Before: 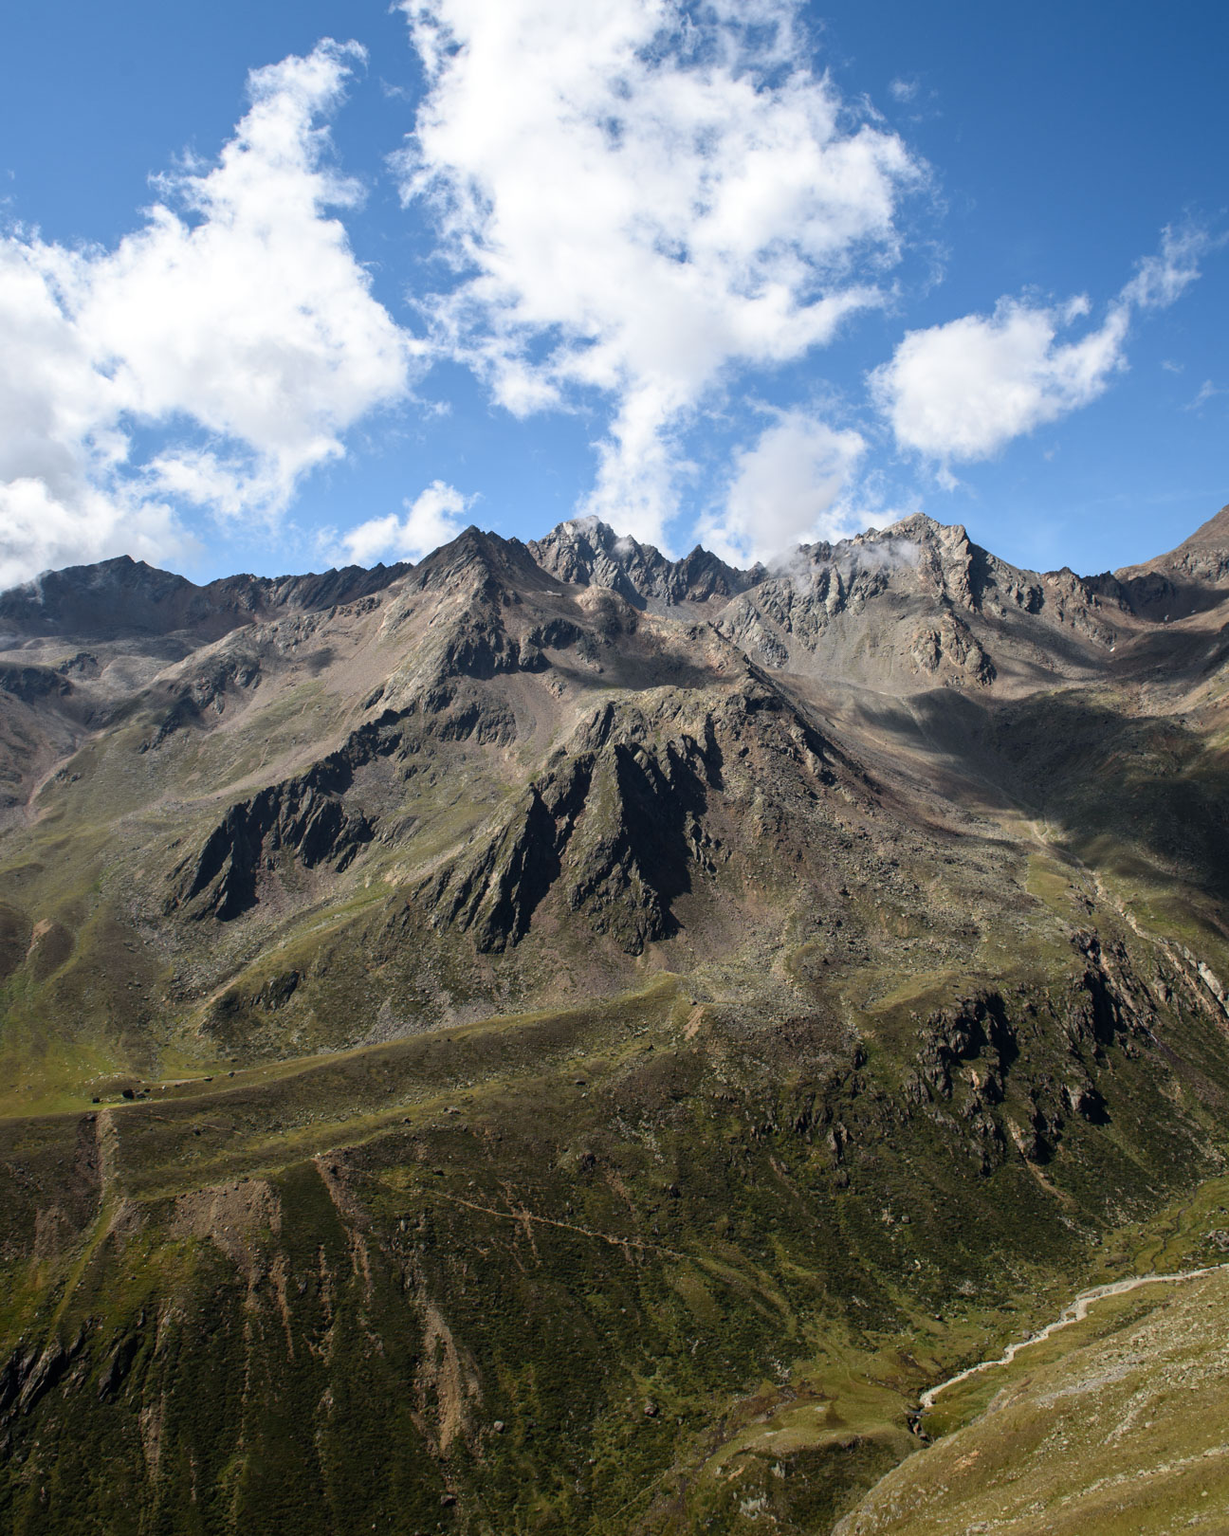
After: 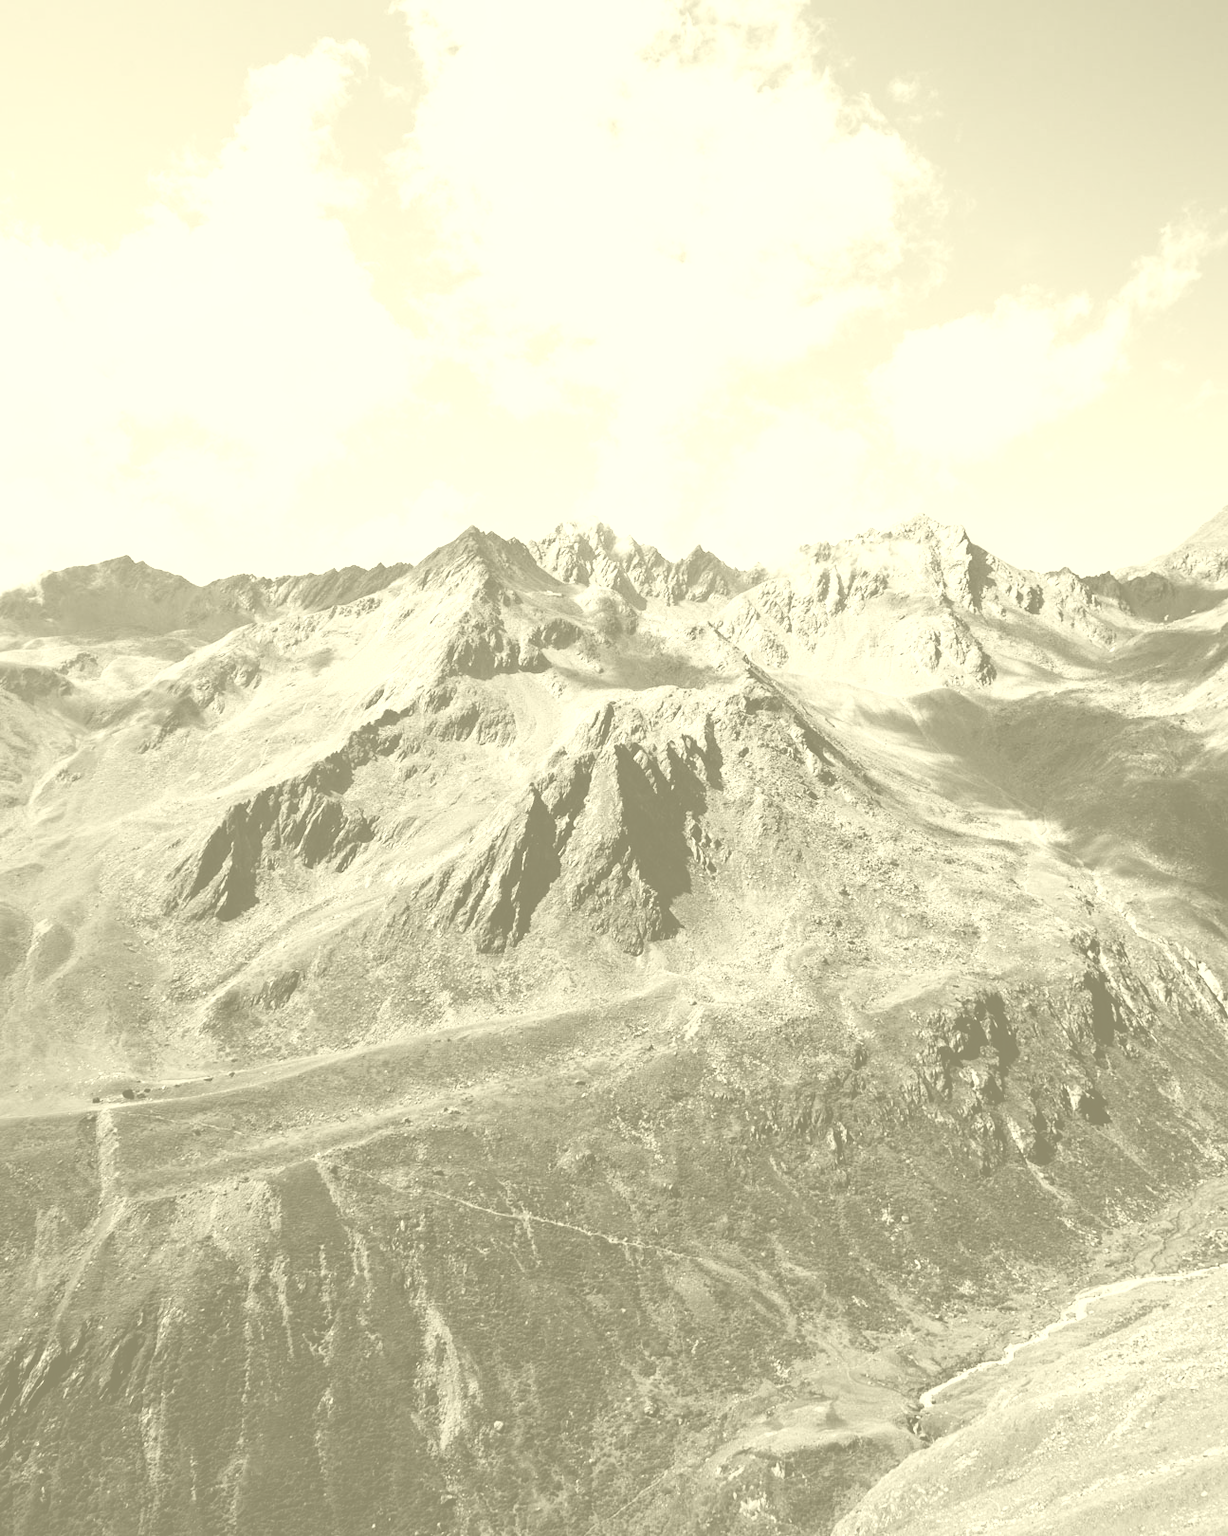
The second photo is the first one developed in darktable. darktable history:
colorize: hue 43.2°, saturation 40%, version 1
base curve: curves: ch0 [(0, 0) (0.007, 0.004) (0.027, 0.03) (0.046, 0.07) (0.207, 0.54) (0.442, 0.872) (0.673, 0.972) (1, 1)], preserve colors none
